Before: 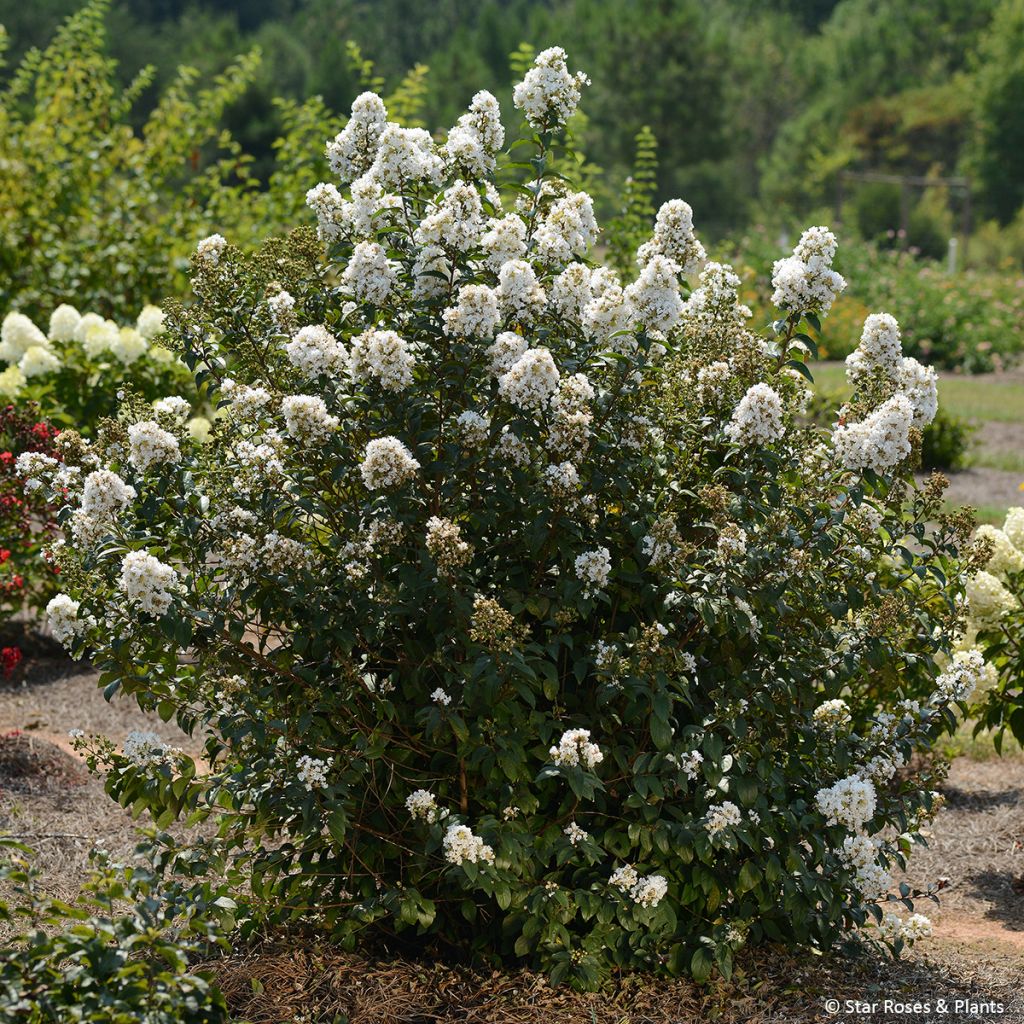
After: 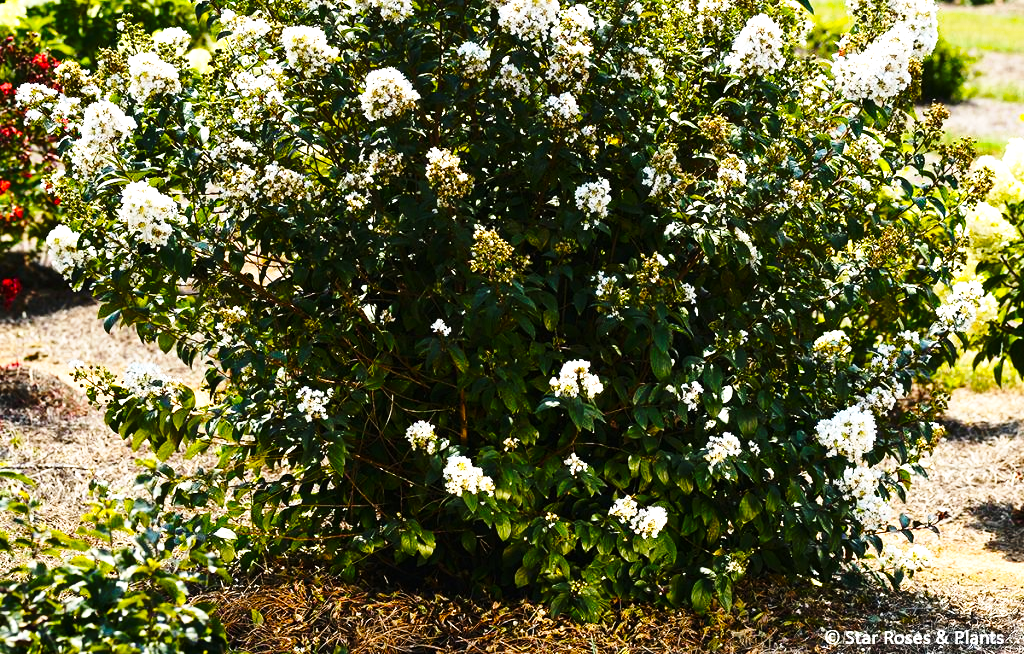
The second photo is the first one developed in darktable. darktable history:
base curve: curves: ch0 [(0, 0) (0.028, 0.03) (0.121, 0.232) (0.46, 0.748) (0.859, 0.968) (1, 1)], preserve colors none
crop and rotate: top 36.095%
color balance rgb: perceptual saturation grading › global saturation 36.579%, perceptual brilliance grading › global brilliance 12.745%, global vibrance 20%
tone equalizer: -8 EV -0.72 EV, -7 EV -0.71 EV, -6 EV -0.638 EV, -5 EV -0.387 EV, -3 EV 0.375 EV, -2 EV 0.6 EV, -1 EV 0.698 EV, +0 EV 0.761 EV, edges refinement/feathering 500, mask exposure compensation -1.57 EV, preserve details no
